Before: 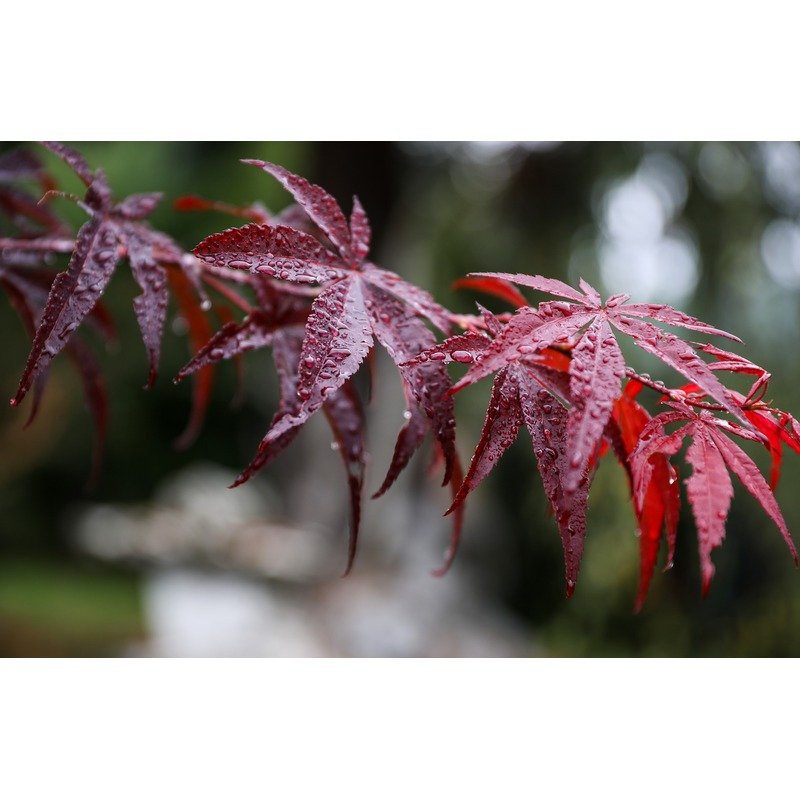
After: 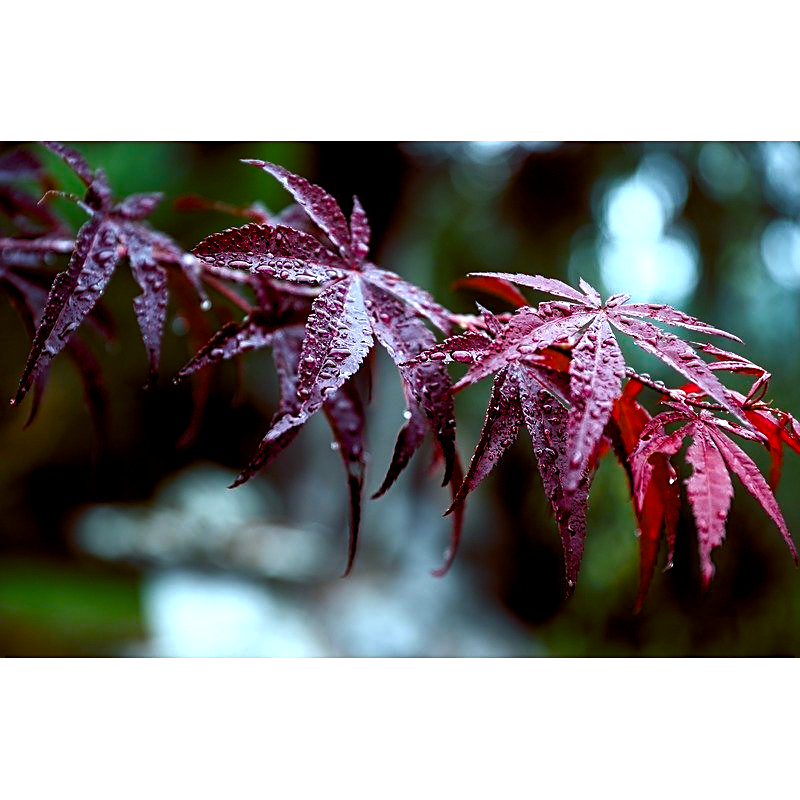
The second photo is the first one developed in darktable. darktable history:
exposure: exposure -0.153 EV, compensate highlight preservation false
sharpen: on, module defaults
color balance rgb: shadows lift › luminance -7.7%, shadows lift › chroma 2.13%, shadows lift › hue 200.79°, power › luminance -7.77%, power › chroma 2.27%, power › hue 220.69°, highlights gain › luminance 15.15%, highlights gain › chroma 4%, highlights gain › hue 209.35°, global offset › luminance -0.21%, global offset › chroma 0.27%, perceptual saturation grading › global saturation 24.42%, perceptual saturation grading › highlights -24.42%, perceptual saturation grading › mid-tones 24.42%, perceptual saturation grading › shadows 40%, perceptual brilliance grading › global brilliance -5%, perceptual brilliance grading › highlights 24.42%, perceptual brilliance grading › mid-tones 7%, perceptual brilliance grading › shadows -5%
tone equalizer: on, module defaults
